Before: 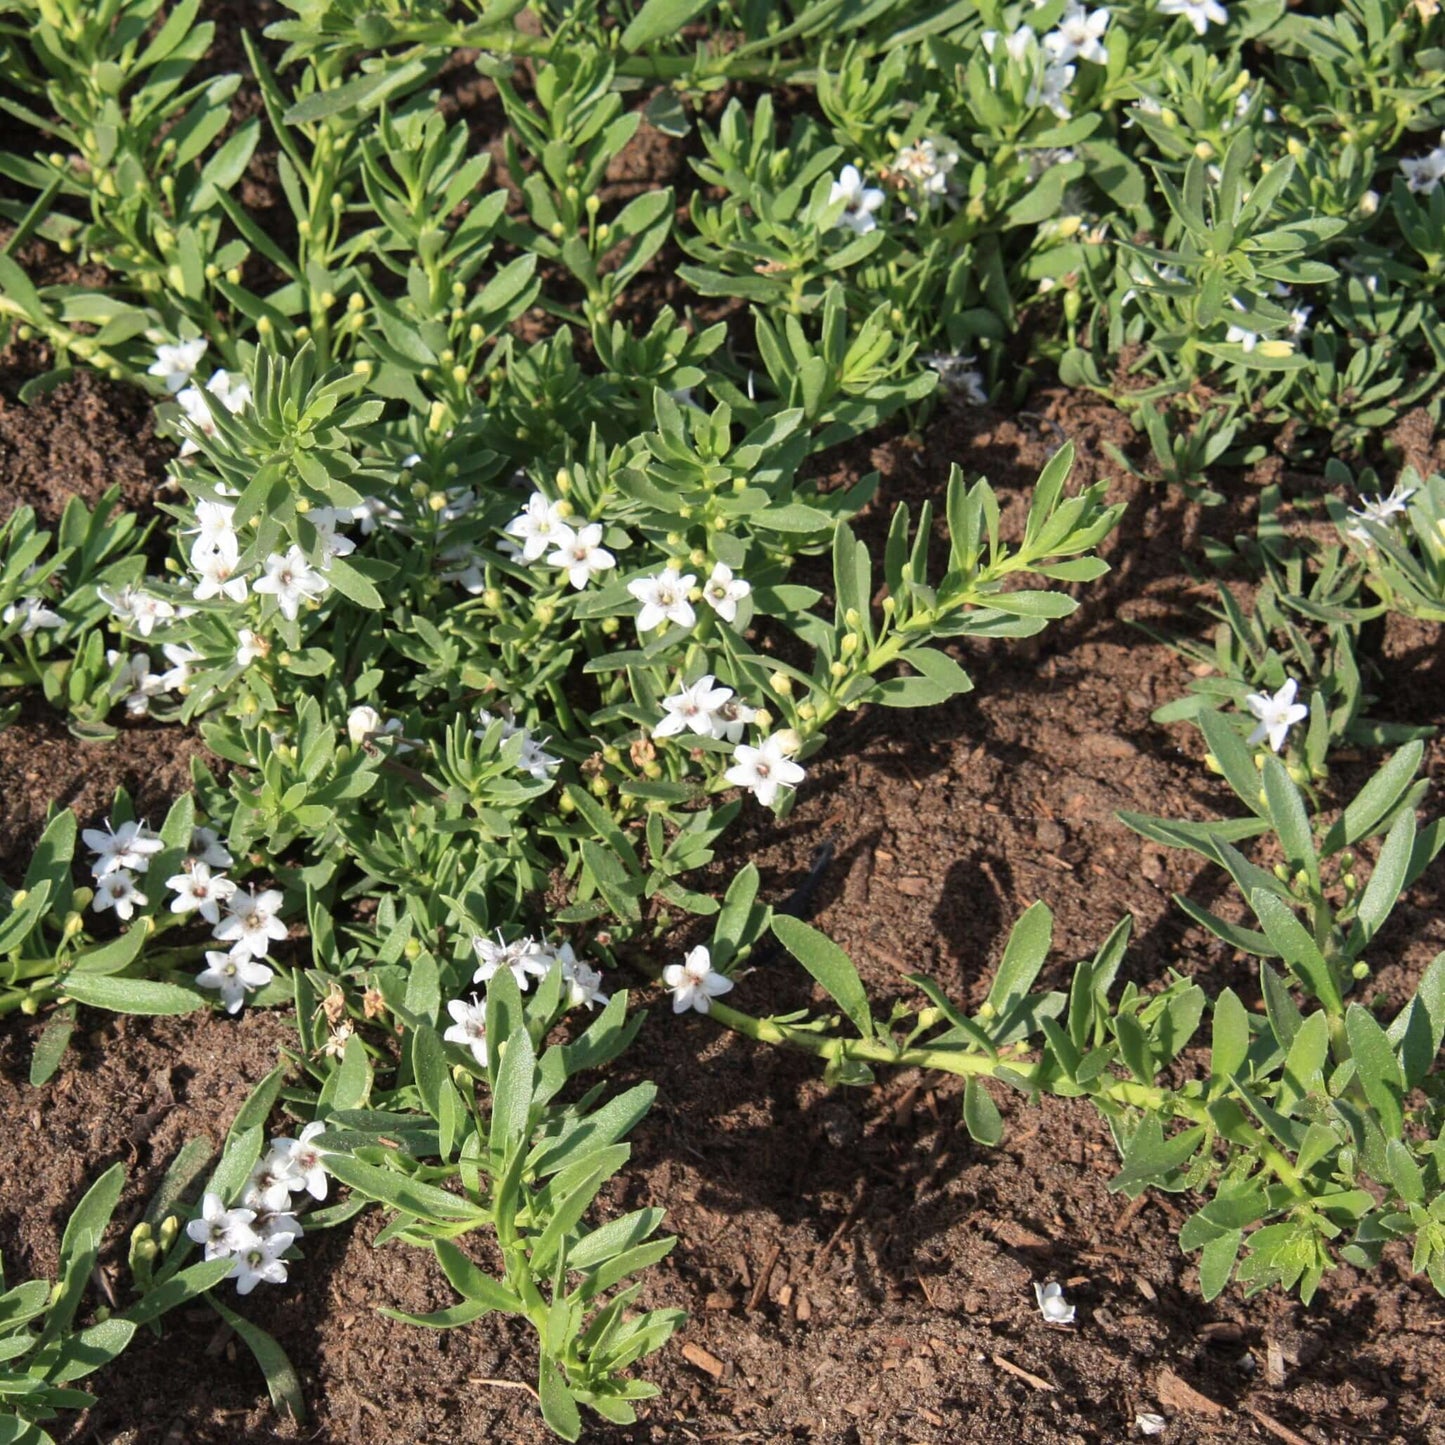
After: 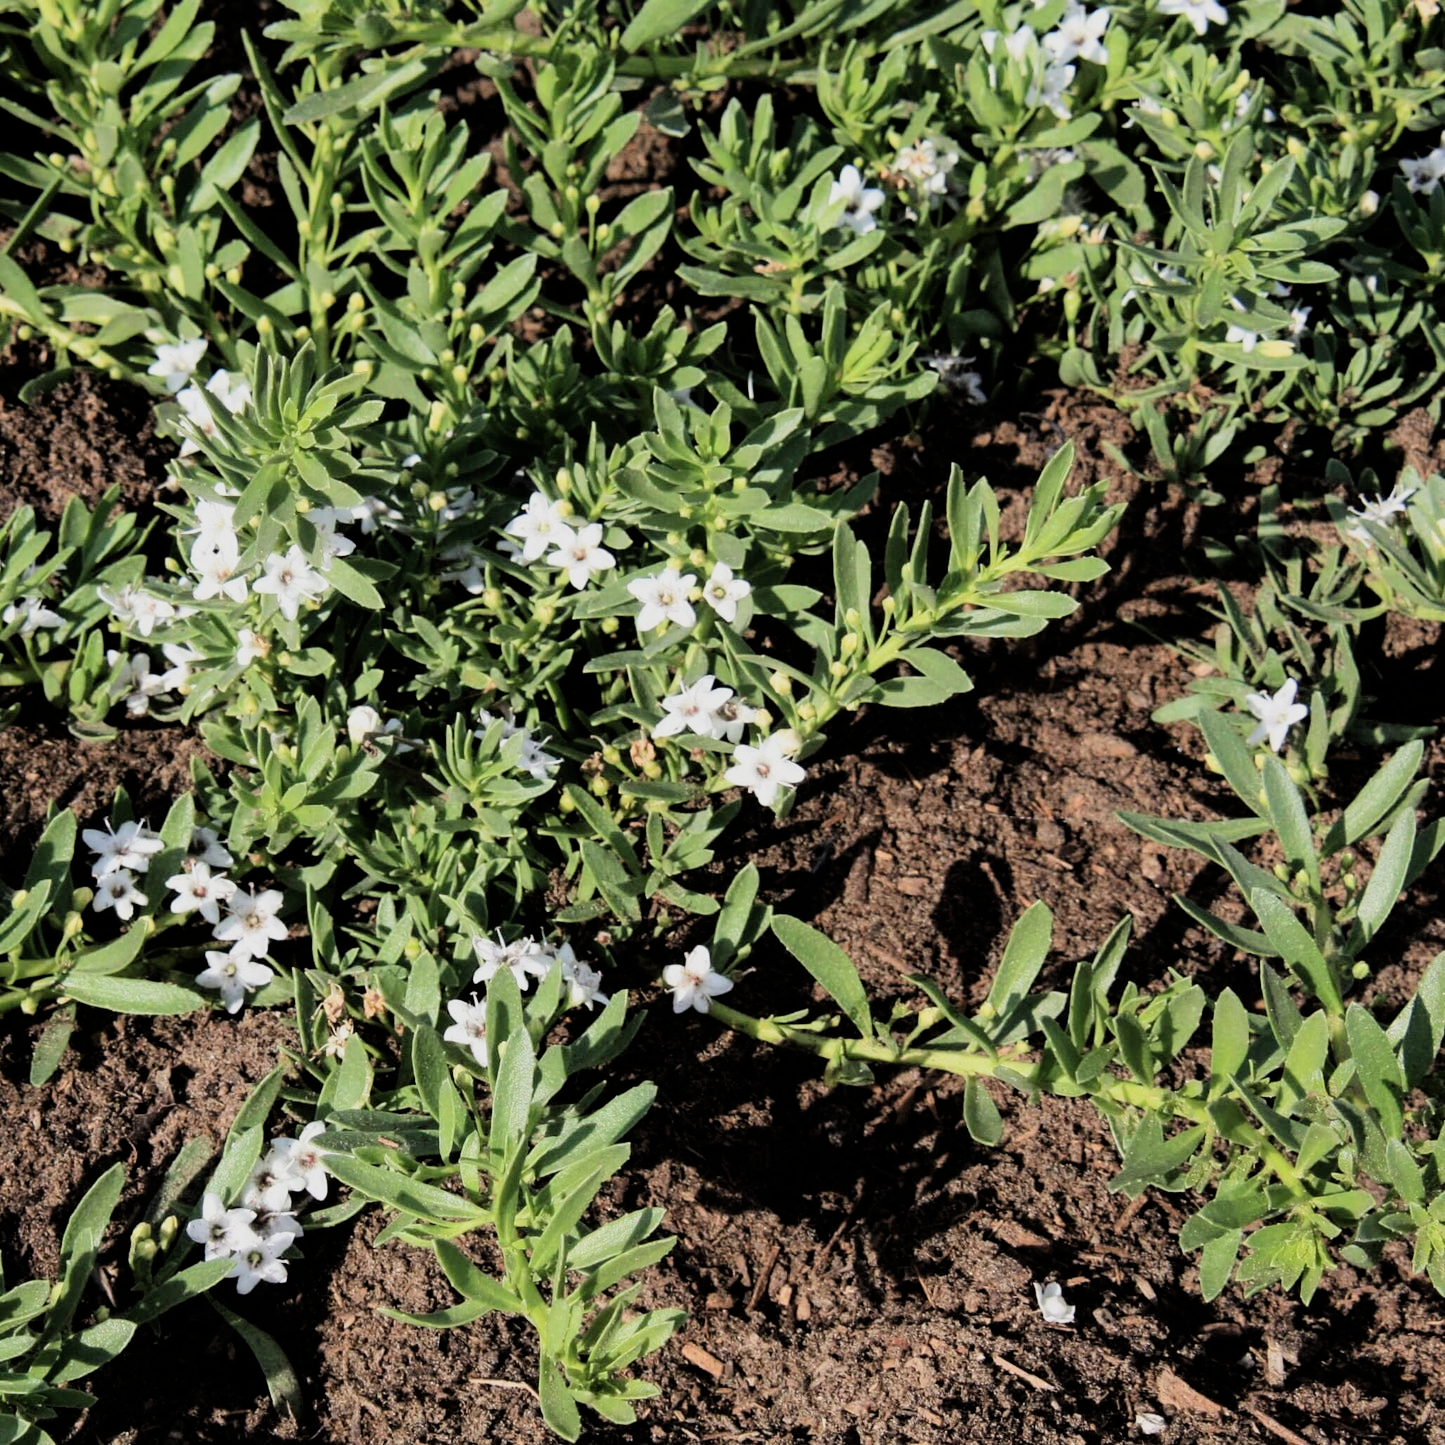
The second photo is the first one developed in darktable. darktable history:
filmic rgb: black relative exposure -5 EV, hardness 2.88, contrast 1.4, highlights saturation mix -30%
